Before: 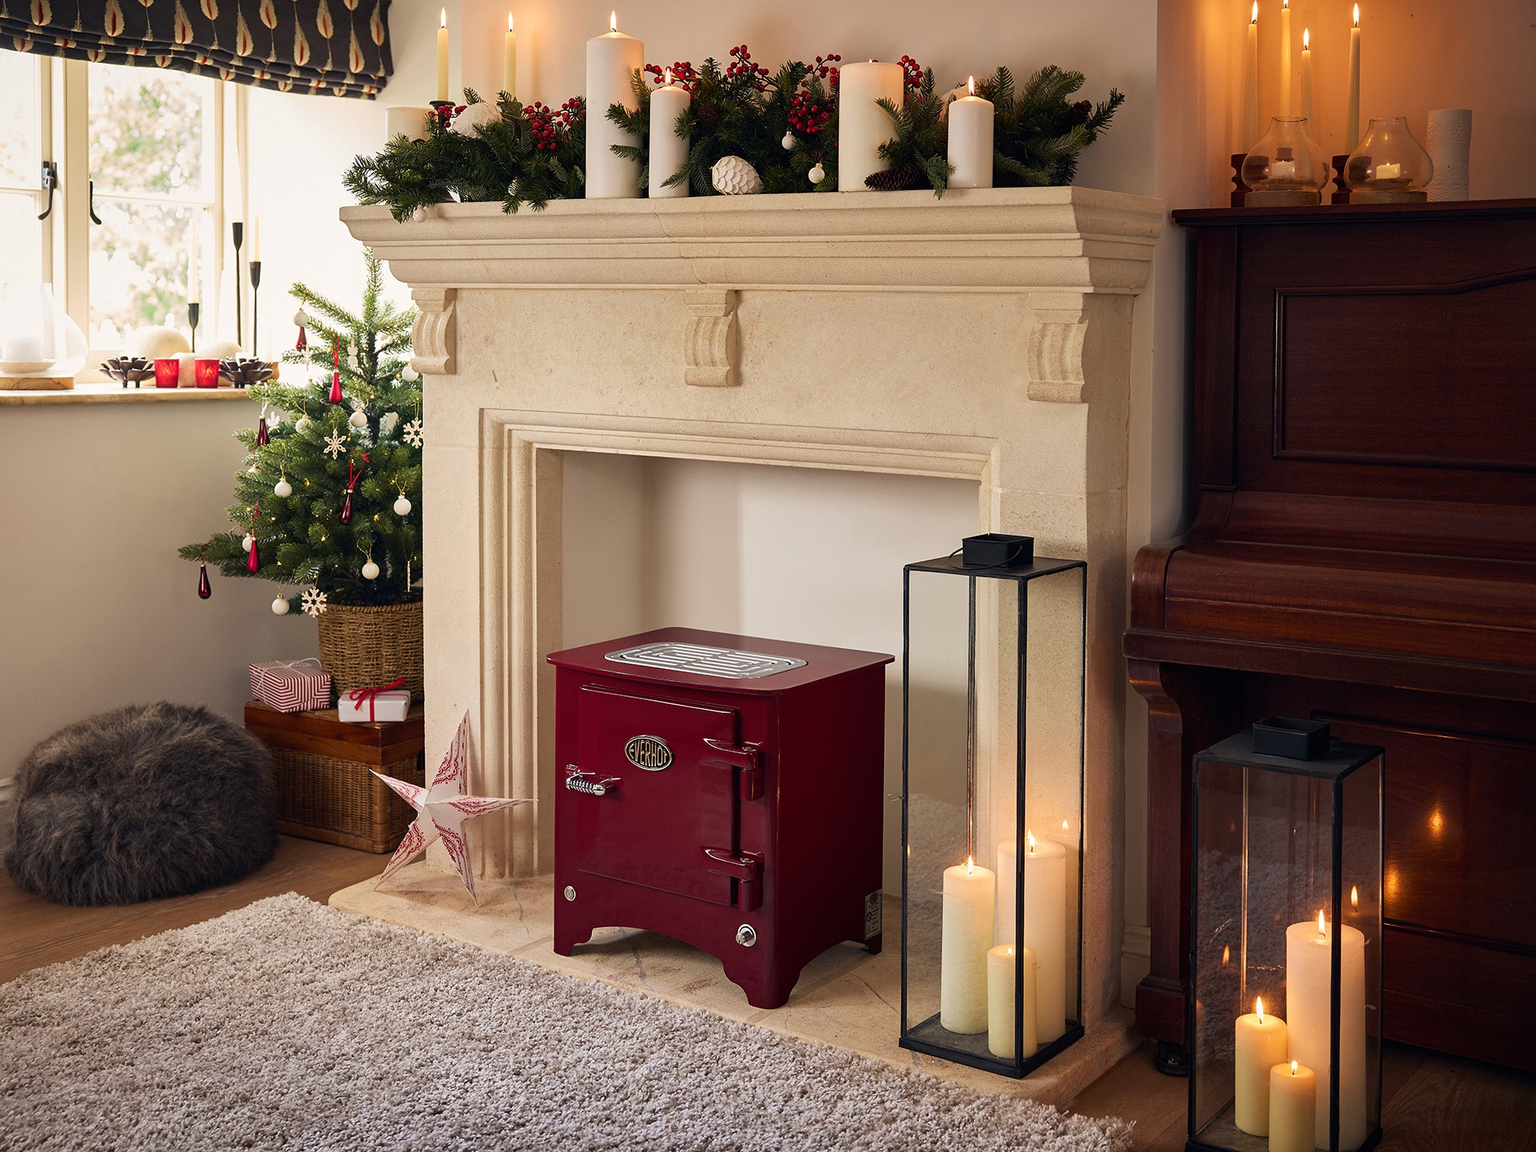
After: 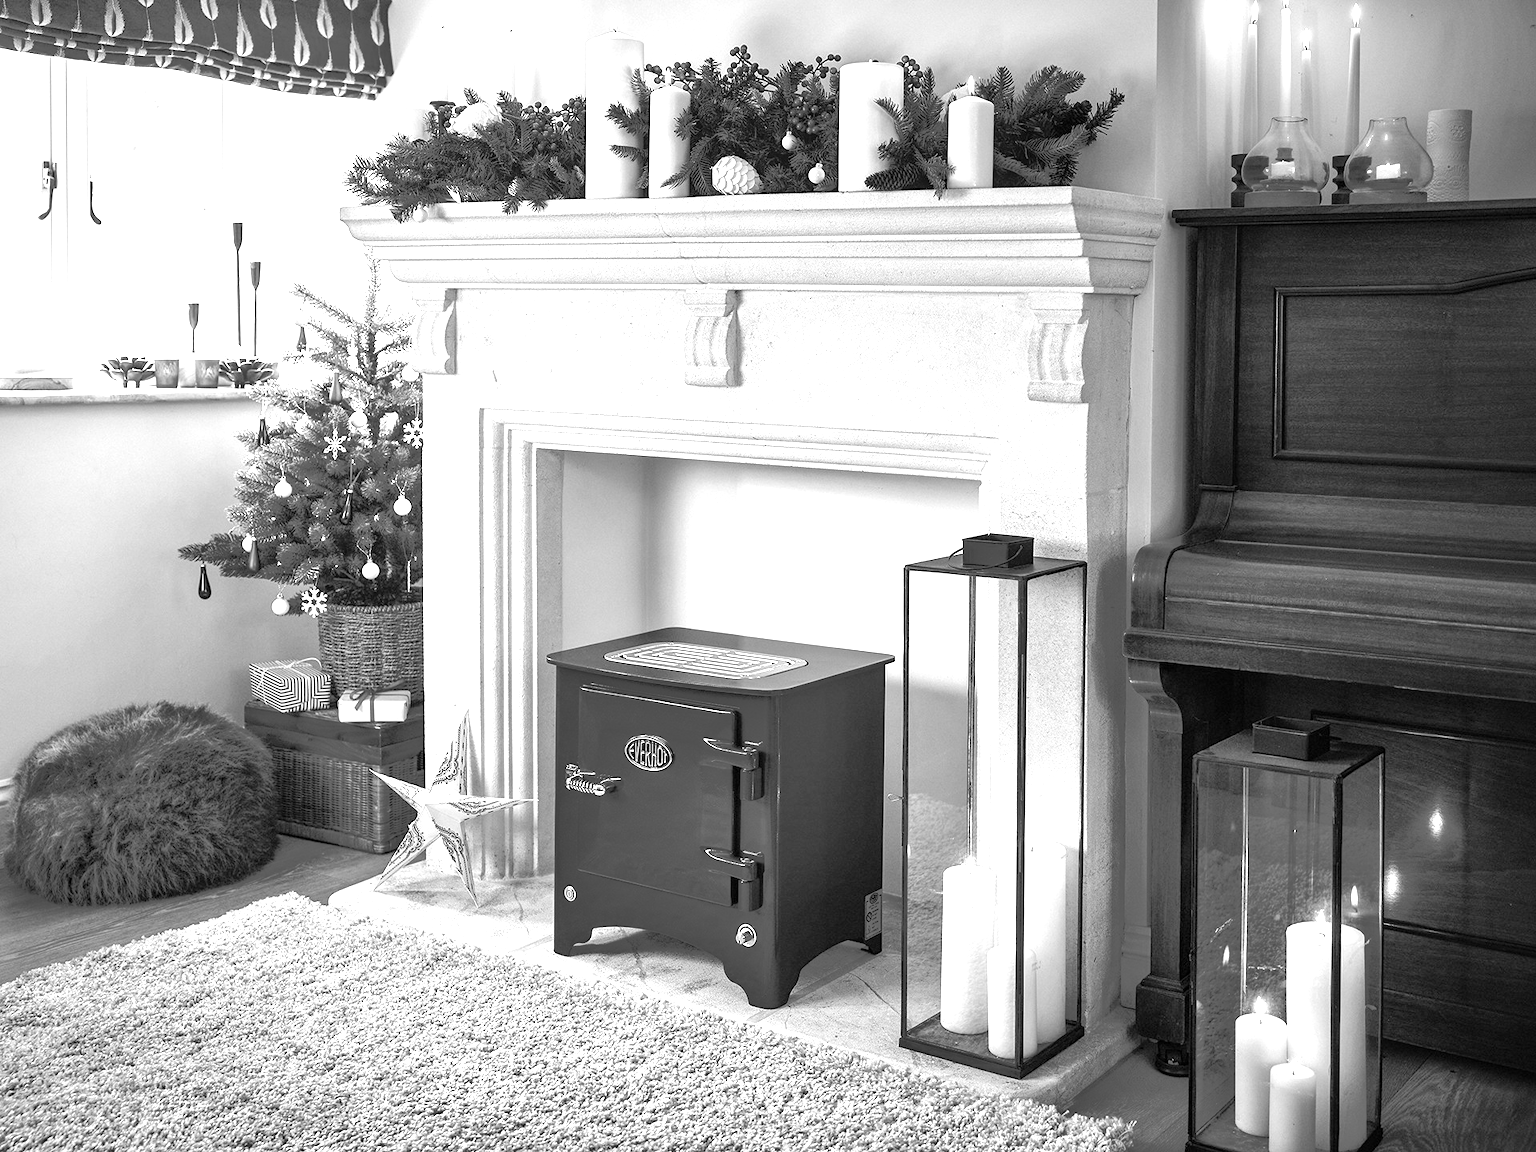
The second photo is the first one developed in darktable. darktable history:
tone equalizer: -8 EV -0.528 EV, -7 EV -0.319 EV, -6 EV -0.083 EV, -5 EV 0.413 EV, -4 EV 0.985 EV, -3 EV 0.791 EV, -2 EV -0.01 EV, -1 EV 0.14 EV, +0 EV -0.012 EV, smoothing 1
local contrast: on, module defaults
exposure: black level correction 0, exposure 1.3 EV, compensate exposure bias true, compensate highlight preservation false
contrast brightness saturation: saturation -1
